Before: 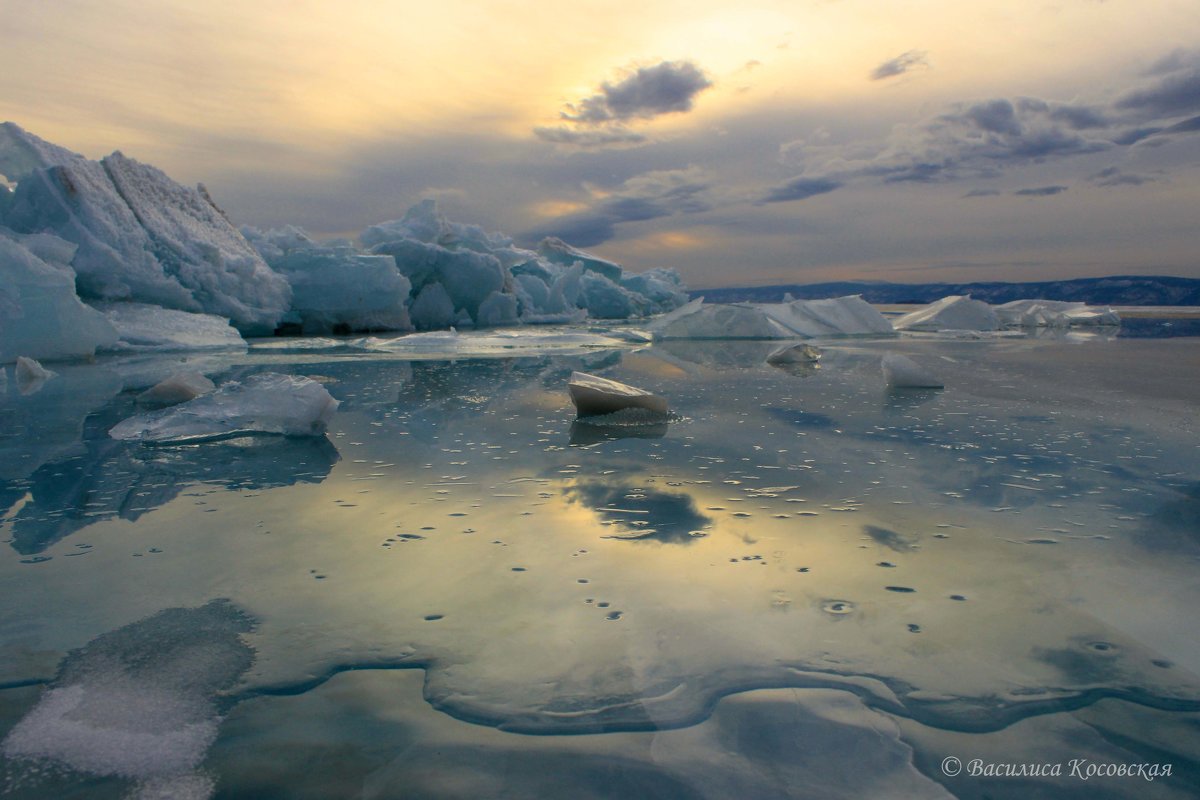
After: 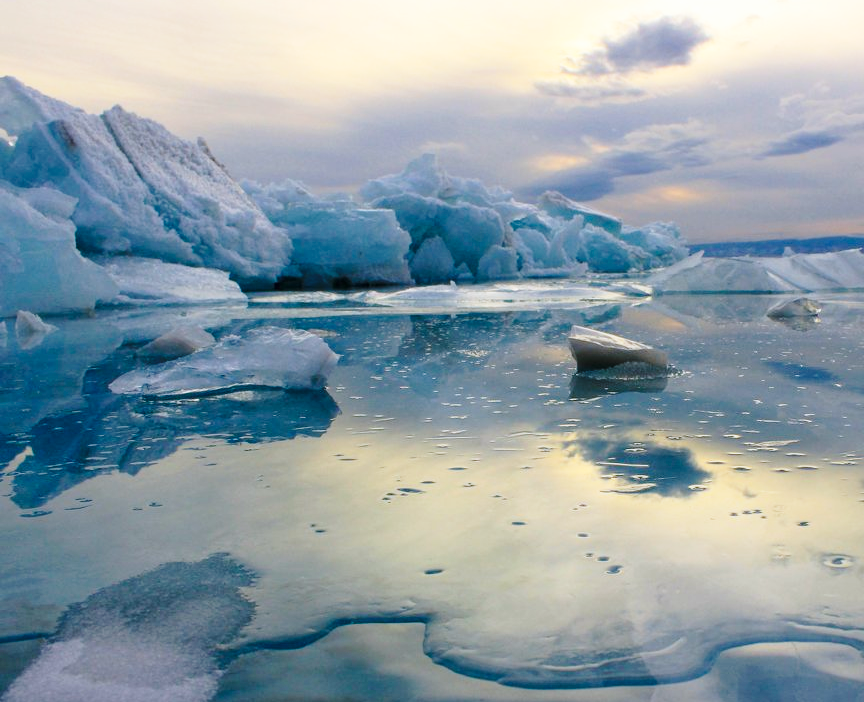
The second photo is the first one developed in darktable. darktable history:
color calibration: illuminant as shot in camera, x 0.358, y 0.373, temperature 4628.91 K
crop: top 5.803%, right 27.864%, bottom 5.804%
base curve: curves: ch0 [(0, 0) (0.028, 0.03) (0.121, 0.232) (0.46, 0.748) (0.859, 0.968) (1, 1)], preserve colors none
